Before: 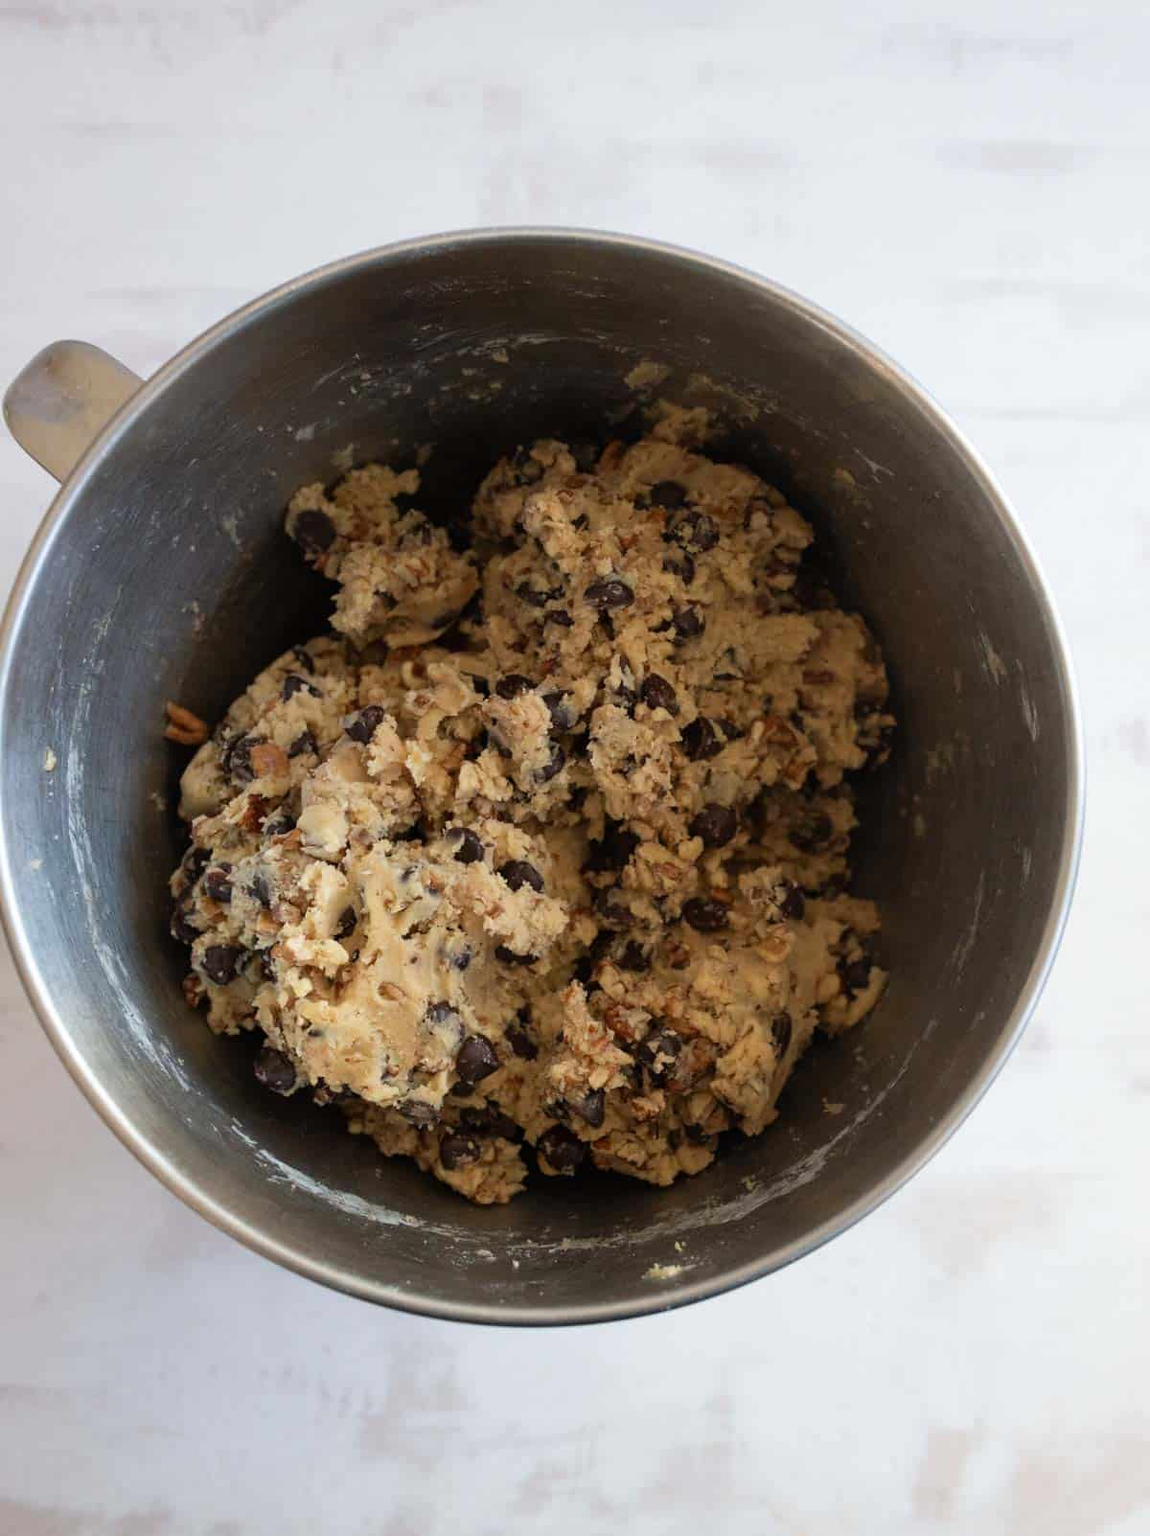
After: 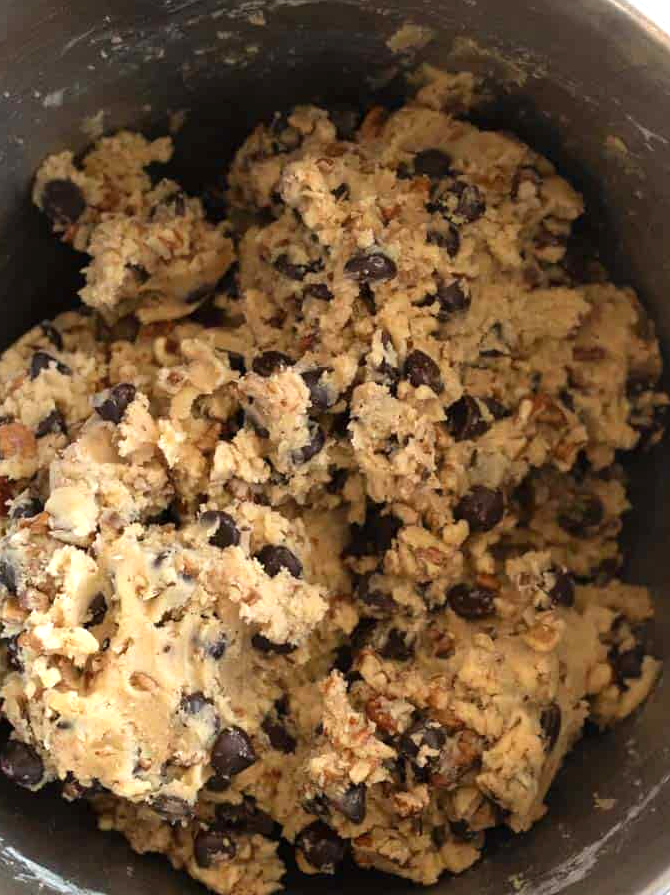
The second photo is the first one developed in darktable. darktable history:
exposure: black level correction 0, exposure 0.7 EV, compensate exposure bias true, compensate highlight preservation false
crop and rotate: left 22.13%, top 22.054%, right 22.026%, bottom 22.102%
